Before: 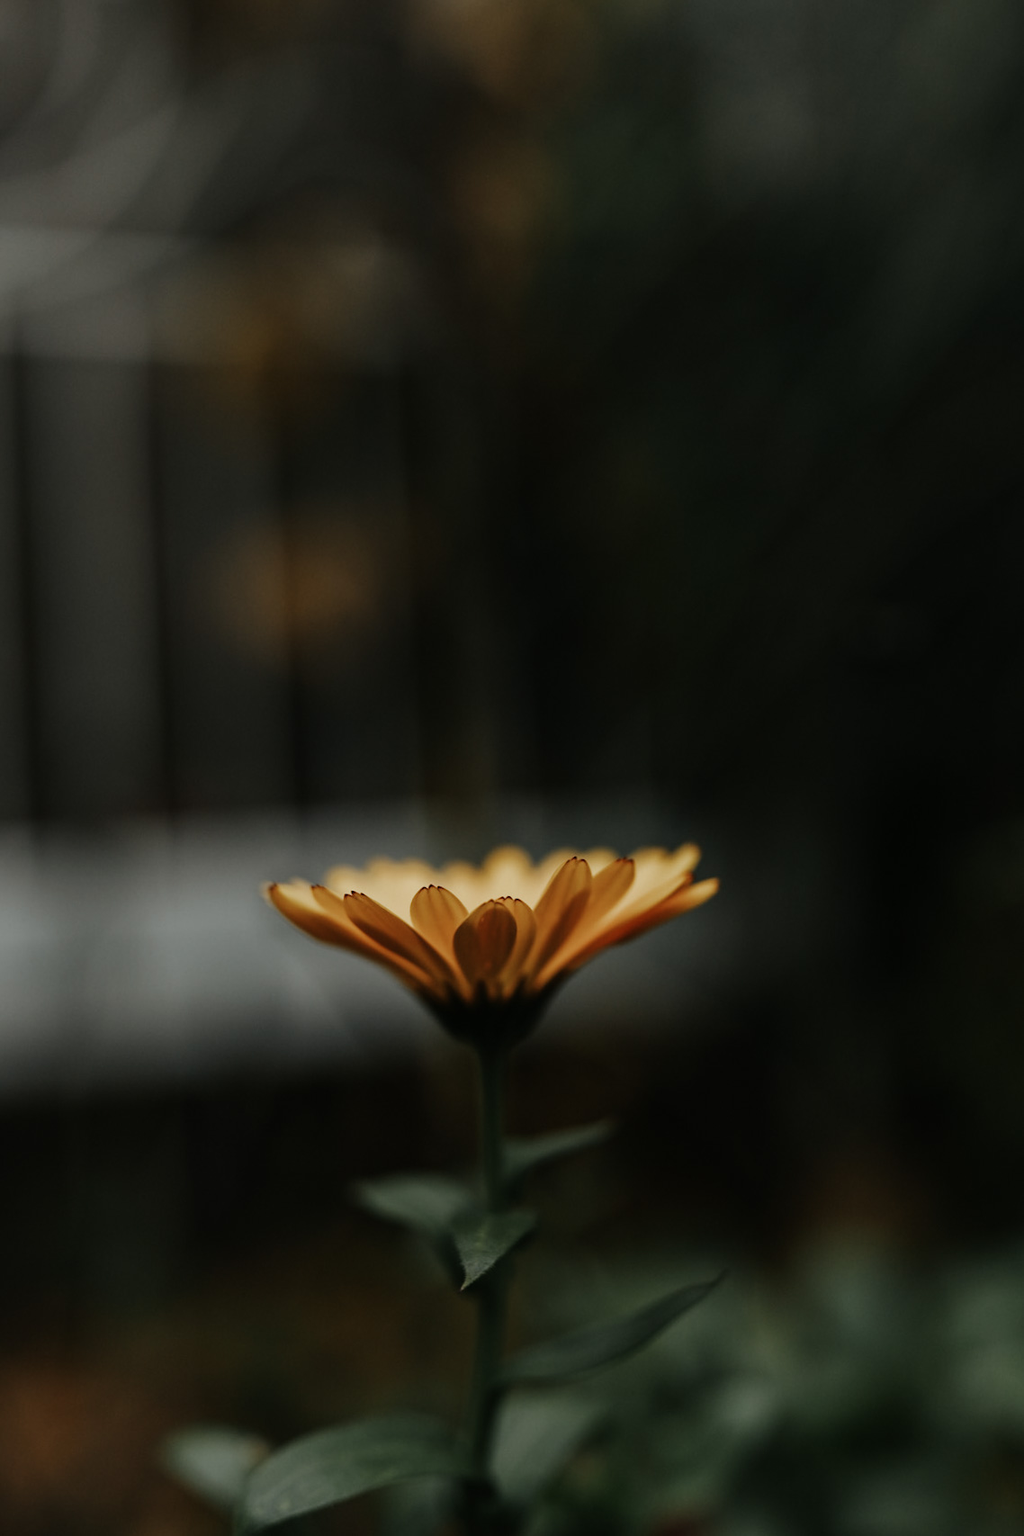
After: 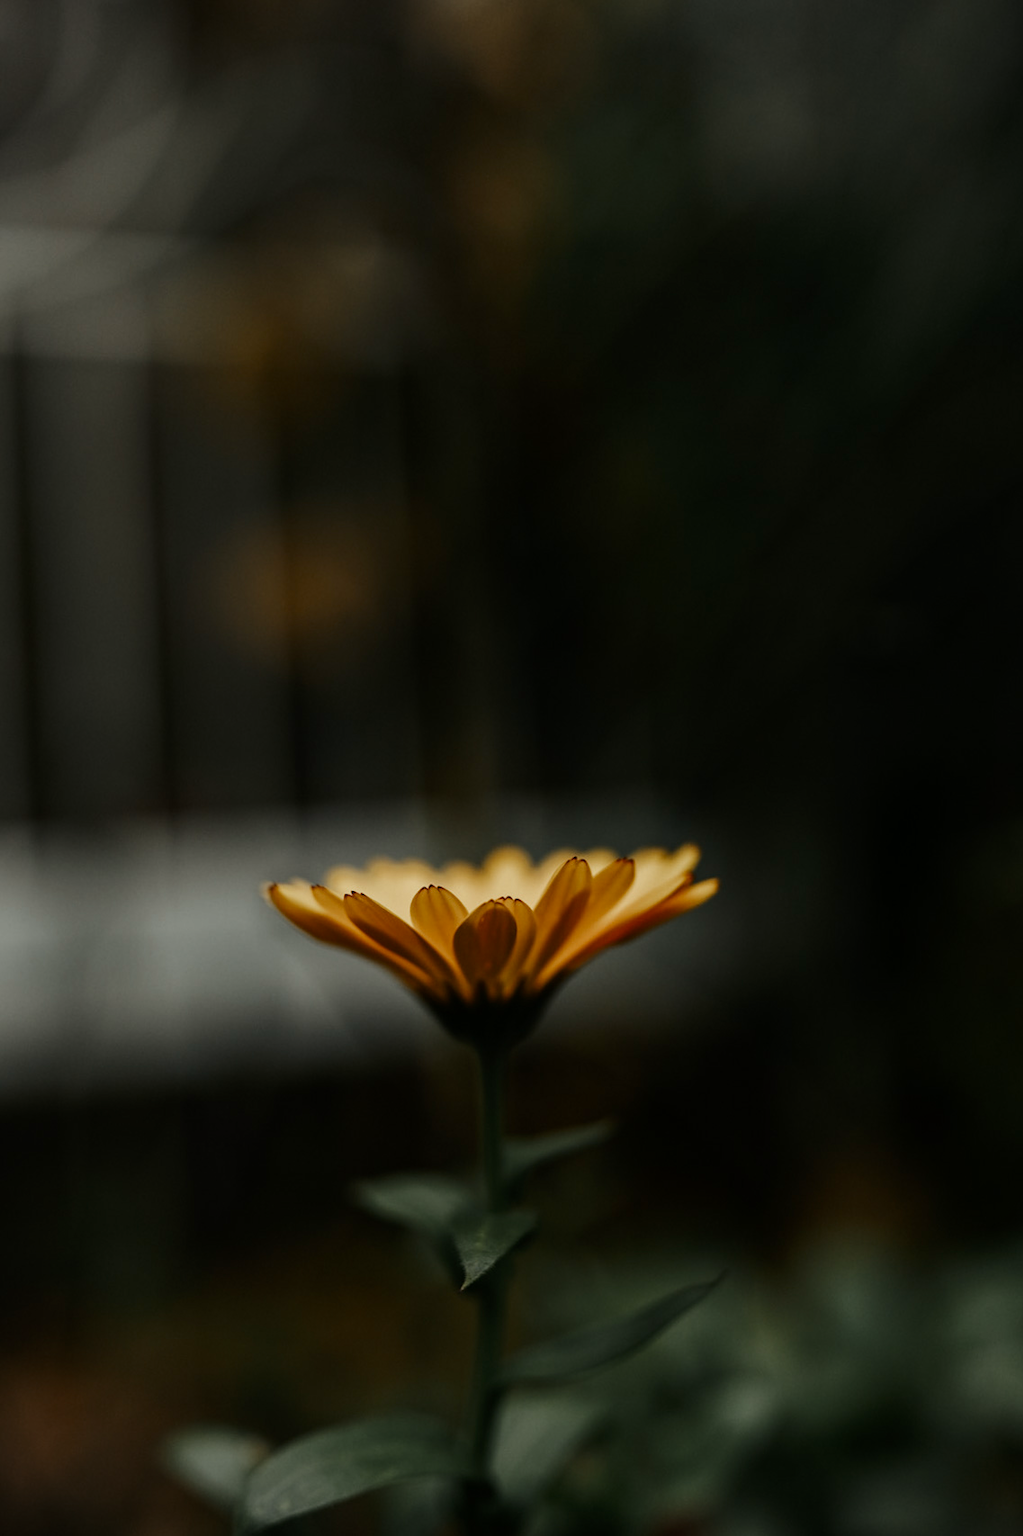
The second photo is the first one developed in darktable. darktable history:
color calibration: output R [1.063, -0.012, -0.003, 0], output G [0, 1.022, 0.021, 0], output B [-0.079, 0.047, 1, 0], gray › normalize channels true, illuminant same as pipeline (D50), adaptation none (bypass), x 0.333, y 0.333, temperature 5004.03 K, gamut compression 0.028
shadows and highlights: shadows -28.47, highlights 29.67
local contrast: detail 113%
vignetting: brightness -0.407, saturation -0.304, dithering 16-bit output, unbound false
